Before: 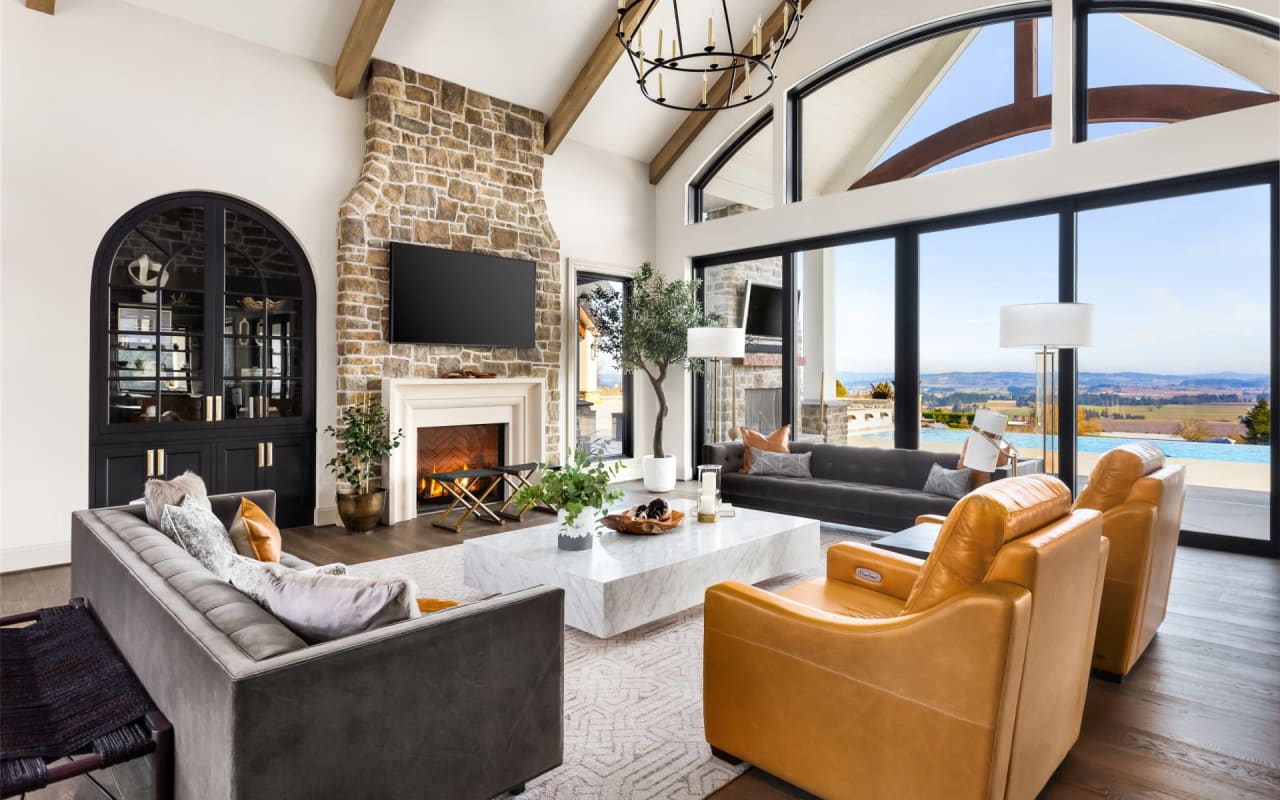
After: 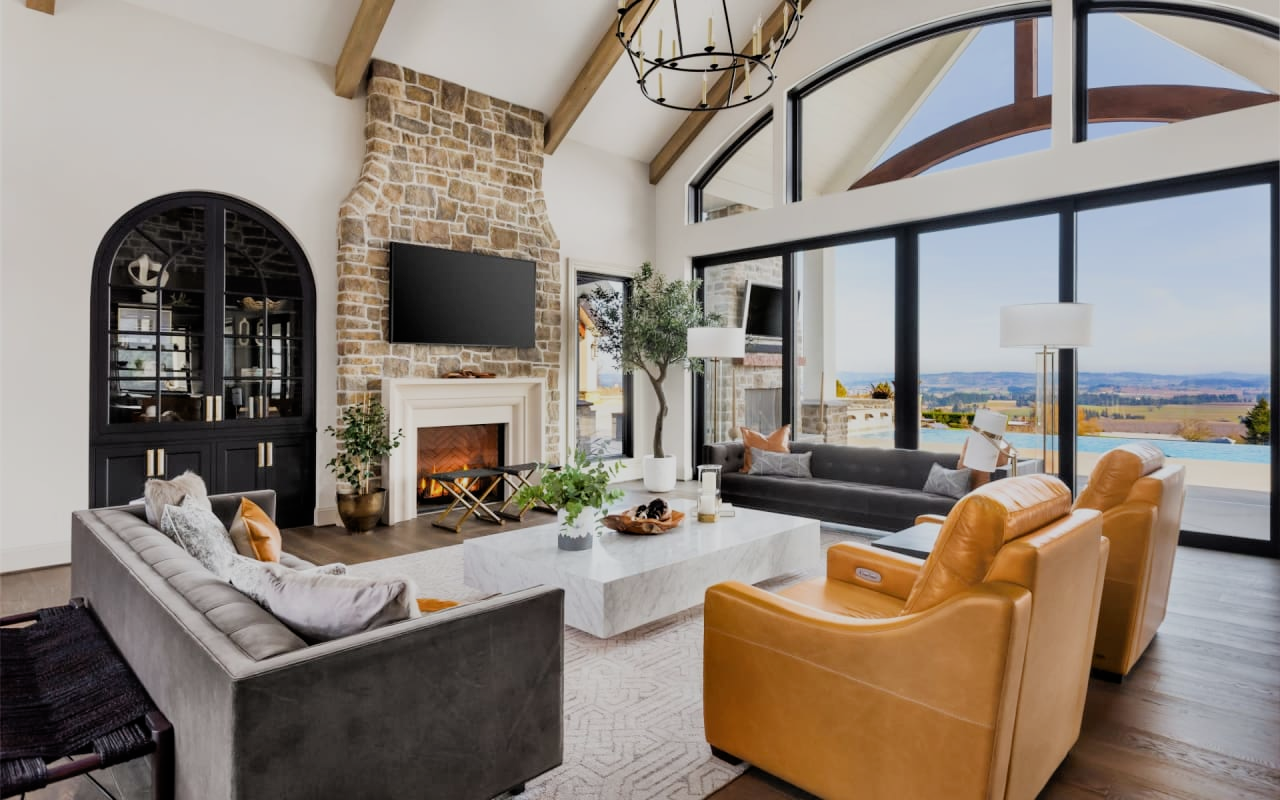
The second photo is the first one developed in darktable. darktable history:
filmic rgb: black relative exposure -8.02 EV, white relative exposure 4.04 EV, hardness 4.13, contrast 0.925
